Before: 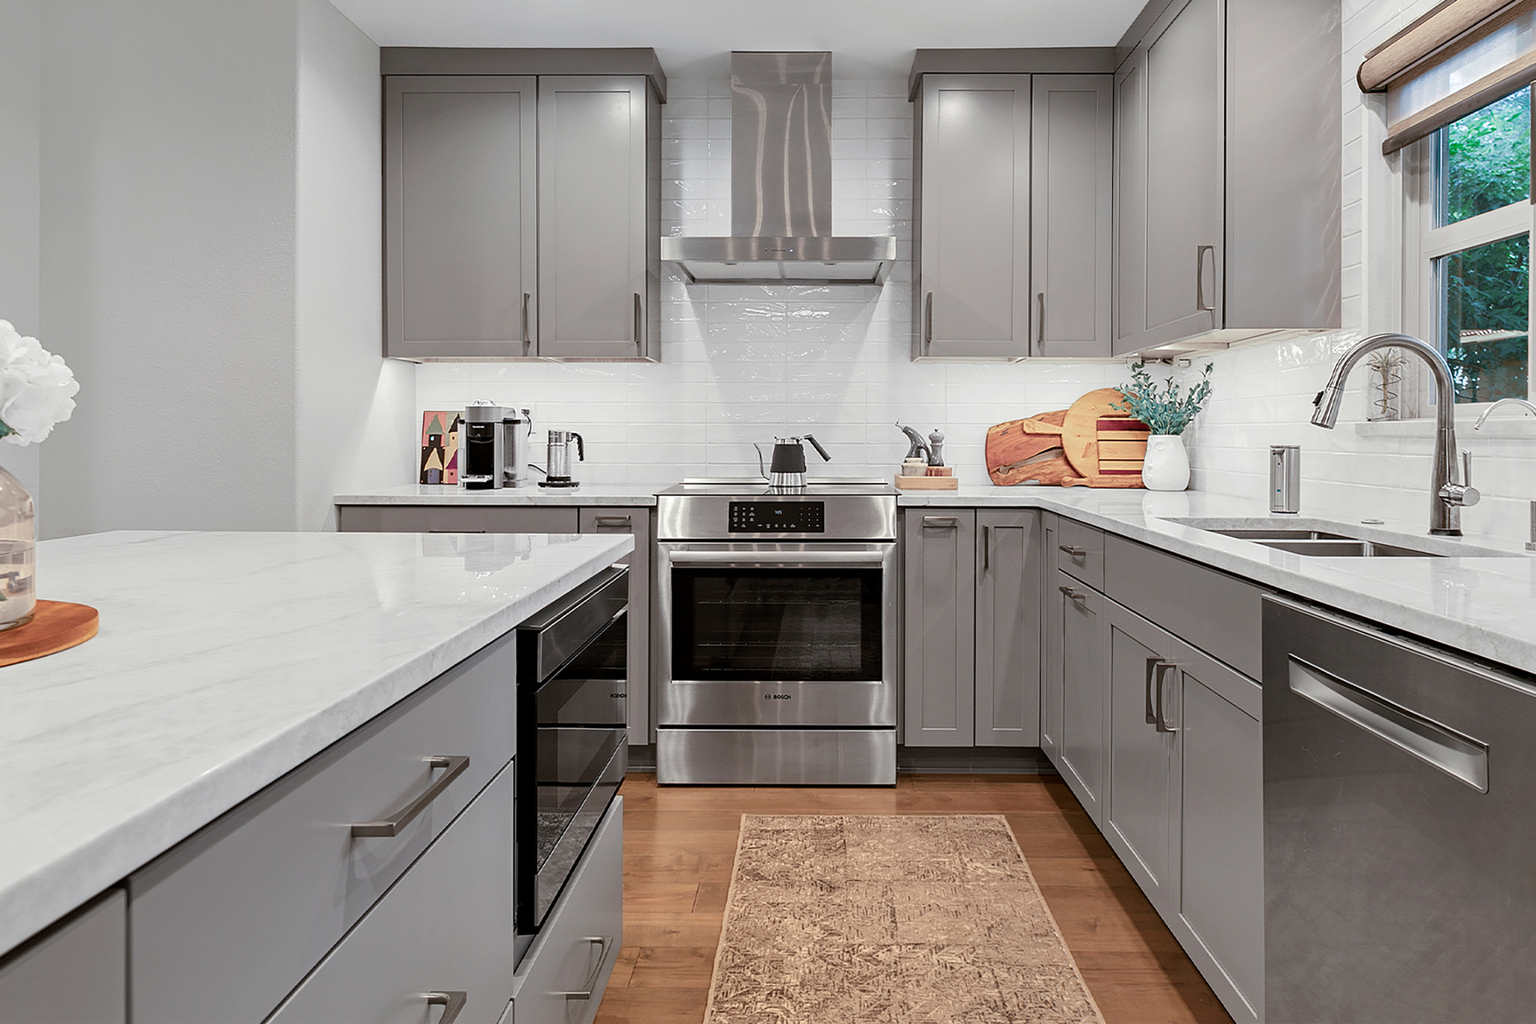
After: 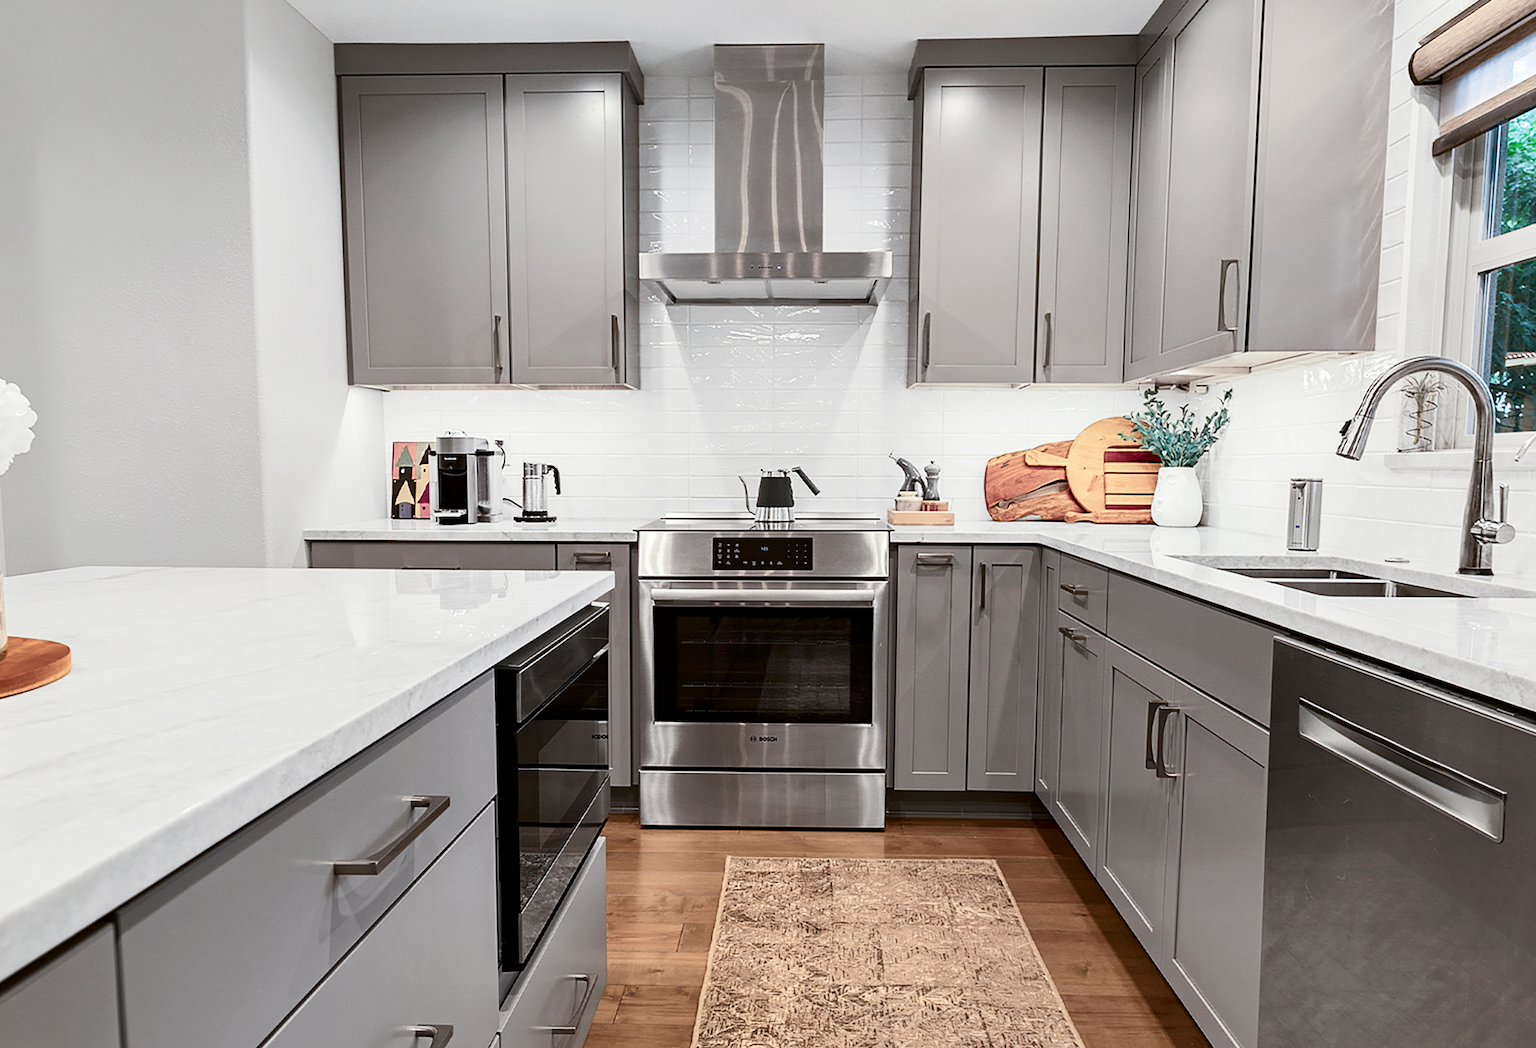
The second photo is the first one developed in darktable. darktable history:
contrast brightness saturation: contrast 0.28
rgb curve: curves: ch0 [(0, 0) (0.053, 0.068) (0.122, 0.128) (1, 1)]
rotate and perspective: rotation 0.074°, lens shift (vertical) 0.096, lens shift (horizontal) -0.041, crop left 0.043, crop right 0.952, crop top 0.024, crop bottom 0.979
